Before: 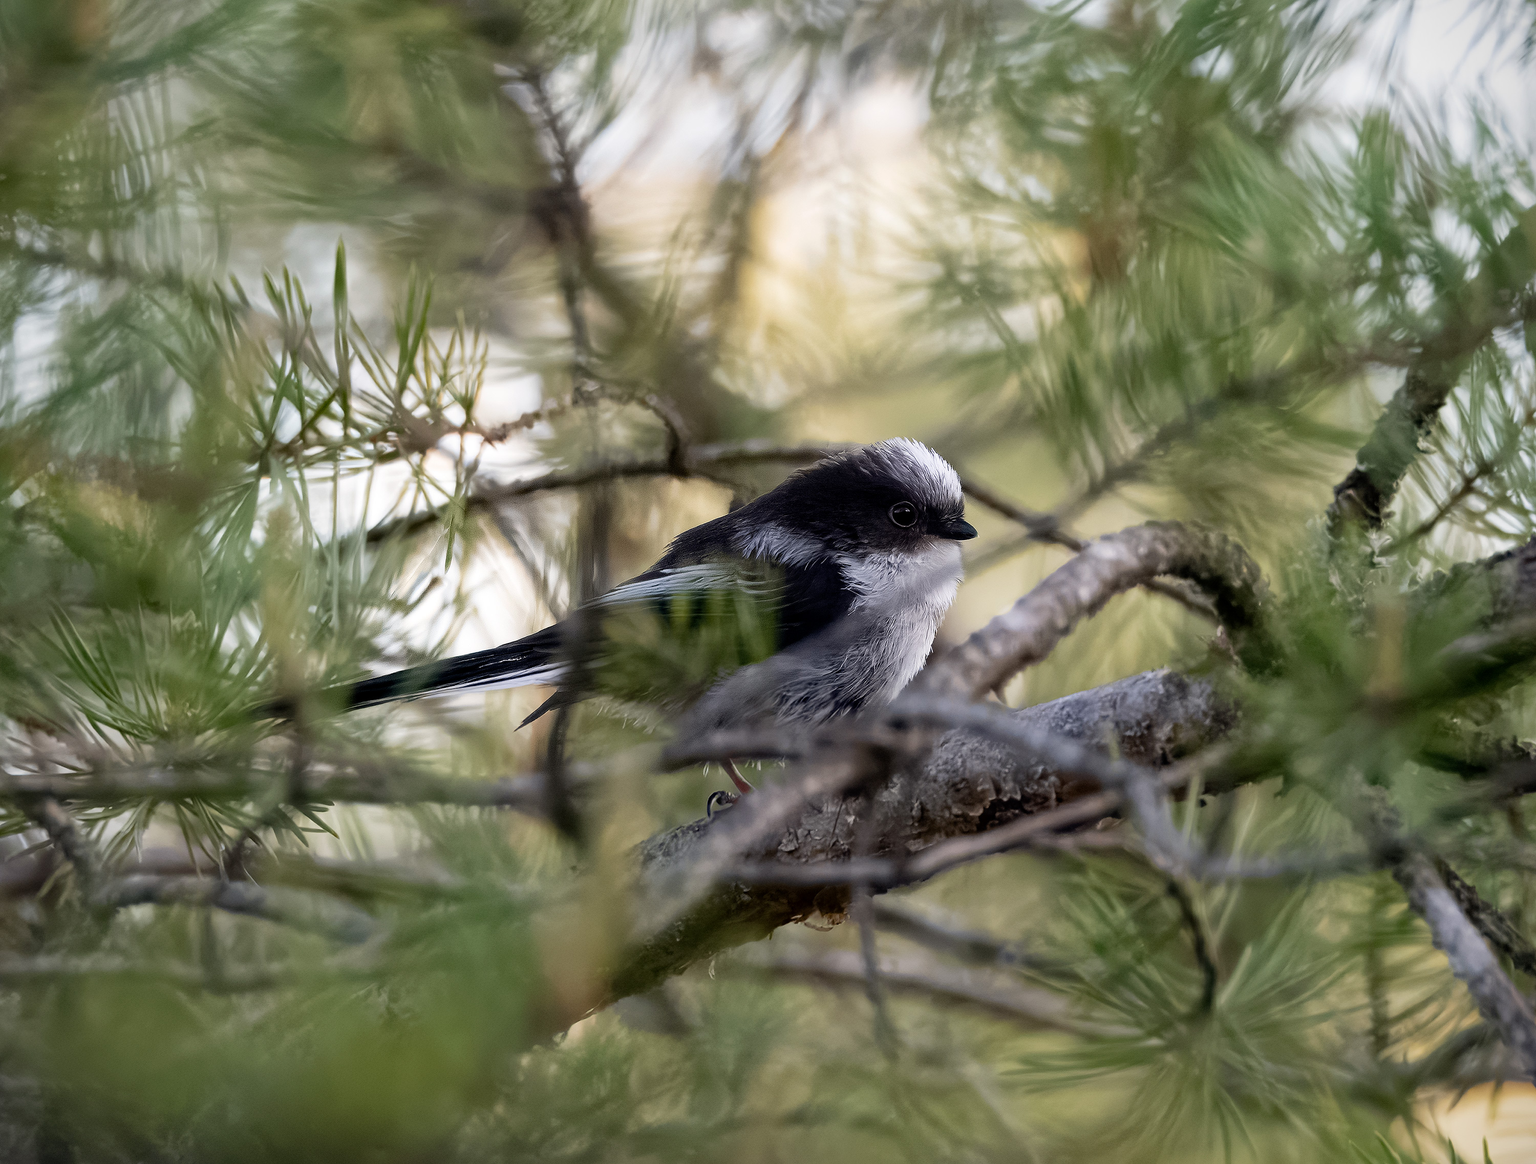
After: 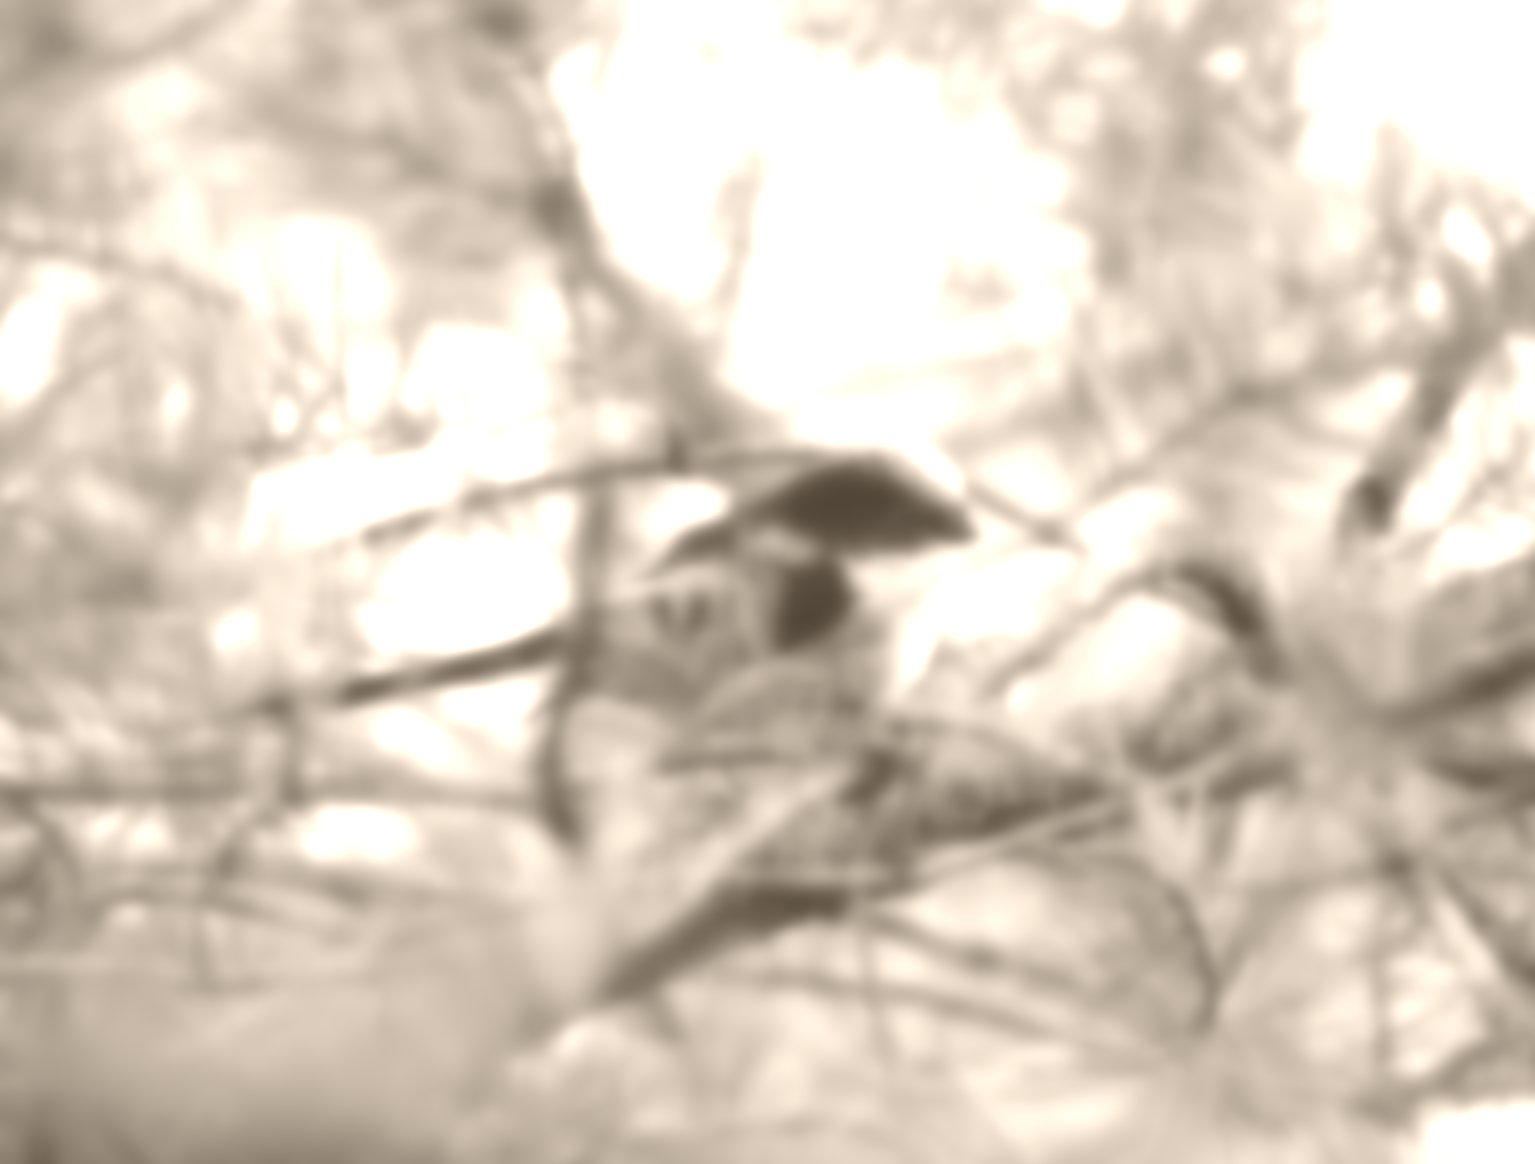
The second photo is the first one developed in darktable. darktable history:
exposure: black level correction 0.001, exposure 0.5 EV, compensate exposure bias true, compensate highlight preservation false
colorize: hue 34.49°, saturation 35.33%, source mix 100%, version 1
crop and rotate: angle -0.5°
lowpass: radius 16, unbound 0
